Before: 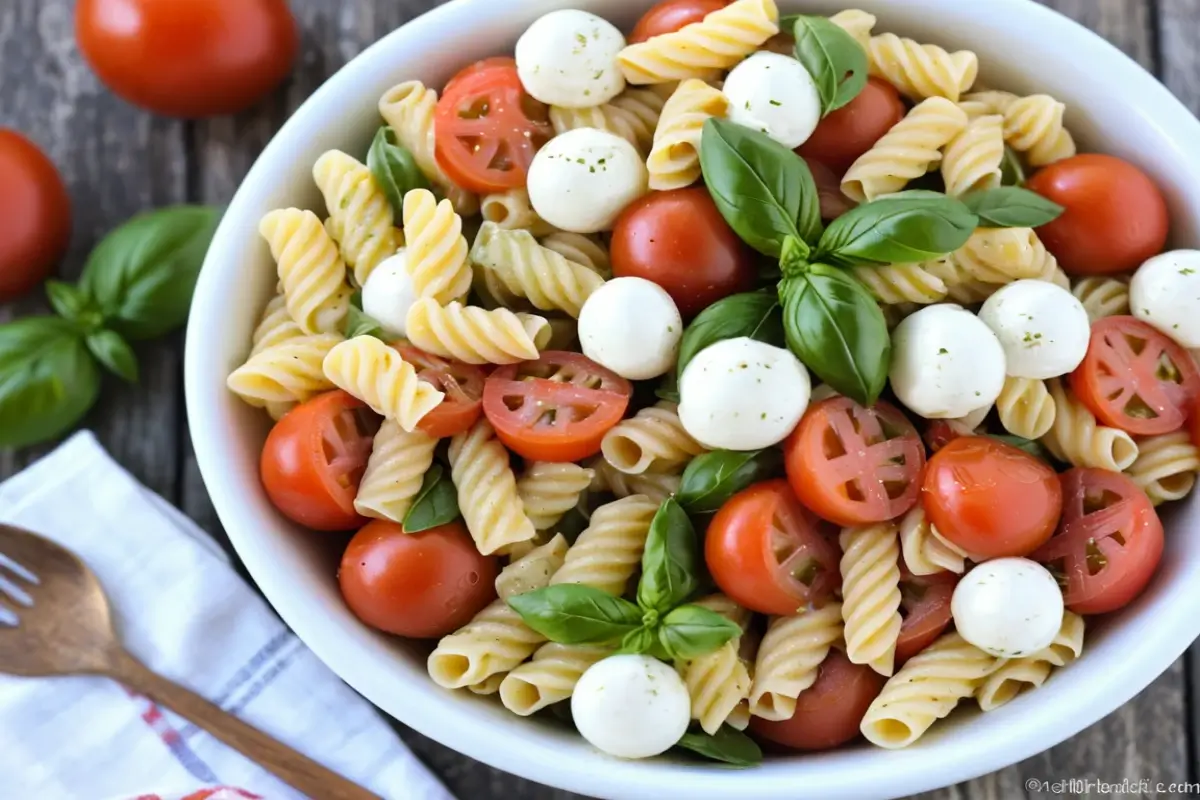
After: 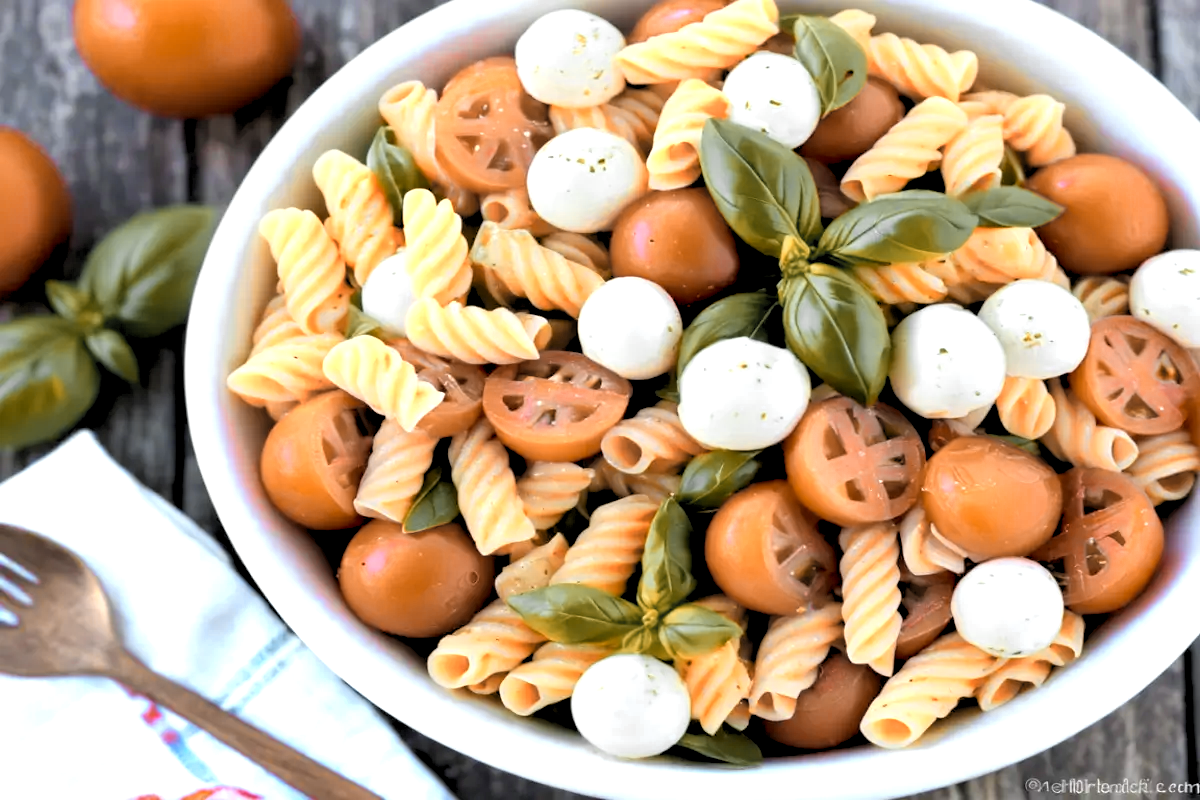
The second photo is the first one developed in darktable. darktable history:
tone equalizer: on, module defaults
color zones: curves: ch0 [(0.009, 0.528) (0.136, 0.6) (0.255, 0.586) (0.39, 0.528) (0.522, 0.584) (0.686, 0.736) (0.849, 0.561)]; ch1 [(0.045, 0.781) (0.14, 0.416) (0.257, 0.695) (0.442, 0.032) (0.738, 0.338) (0.818, 0.632) (0.891, 0.741) (1, 0.704)]; ch2 [(0, 0.667) (0.141, 0.52) (0.26, 0.37) (0.474, 0.432) (0.743, 0.286)]
rgb levels: levels [[0.013, 0.434, 0.89], [0, 0.5, 1], [0, 0.5, 1]]
